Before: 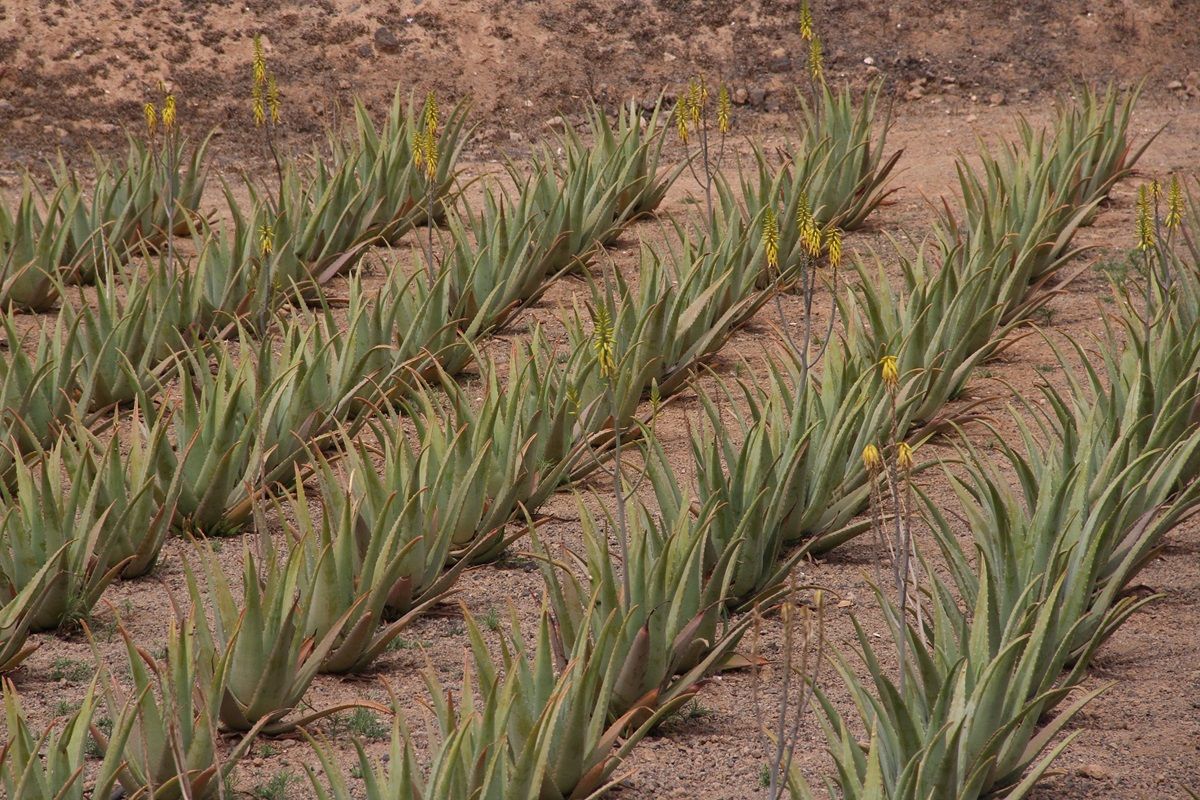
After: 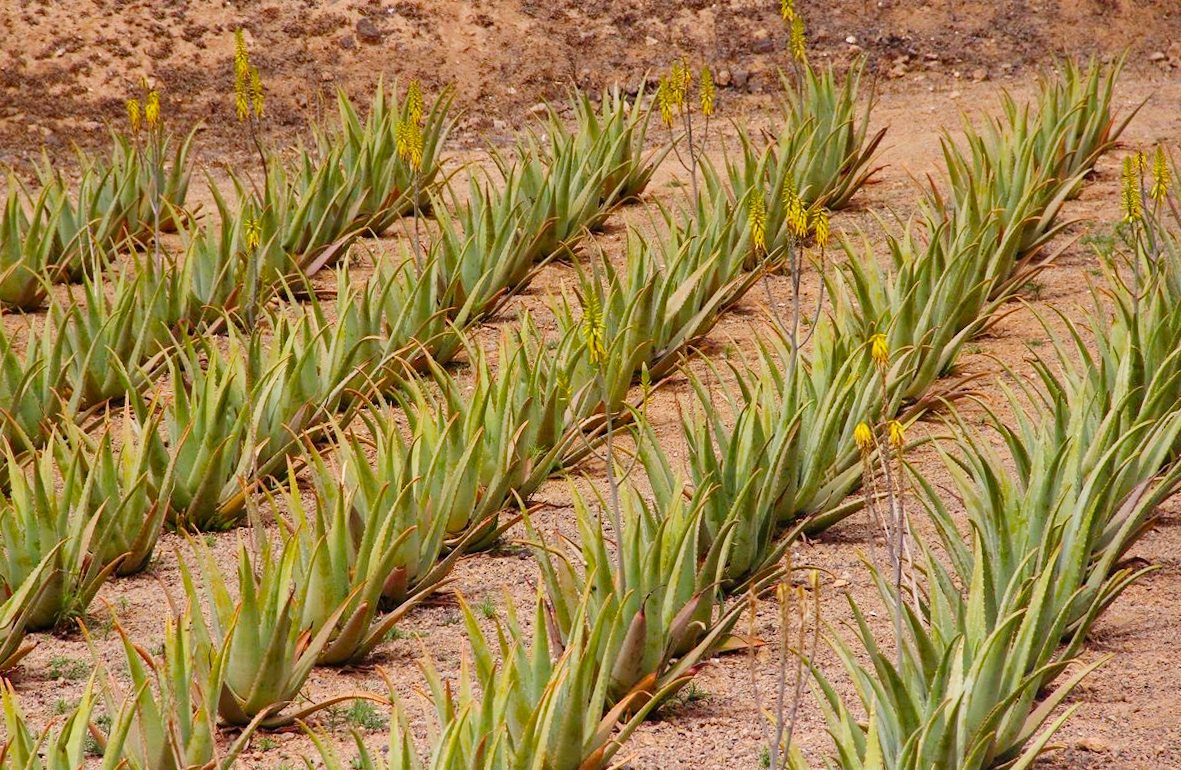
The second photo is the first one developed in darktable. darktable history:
rotate and perspective: rotation -1.42°, crop left 0.016, crop right 0.984, crop top 0.035, crop bottom 0.965
base curve: curves: ch0 [(0, 0) (0.008, 0.007) (0.022, 0.029) (0.048, 0.089) (0.092, 0.197) (0.191, 0.399) (0.275, 0.534) (0.357, 0.65) (0.477, 0.78) (0.542, 0.833) (0.799, 0.973) (1, 1)], preserve colors none
color balance rgb: perceptual saturation grading › global saturation 30%, global vibrance 20%
graduated density: rotation -0.352°, offset 57.64
